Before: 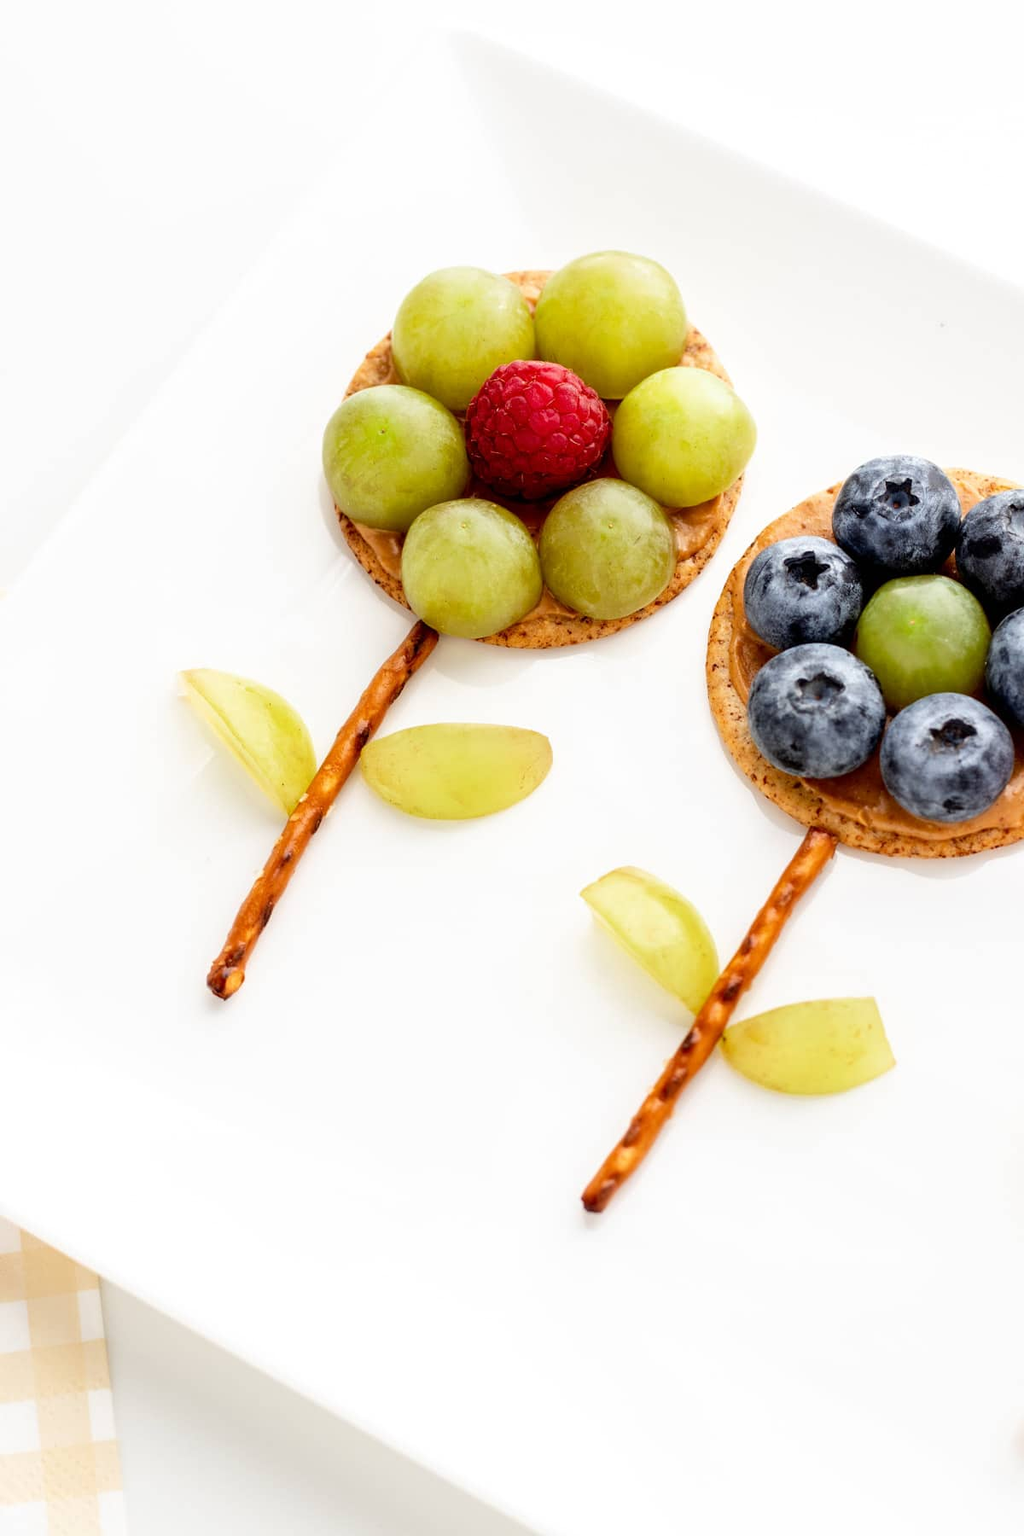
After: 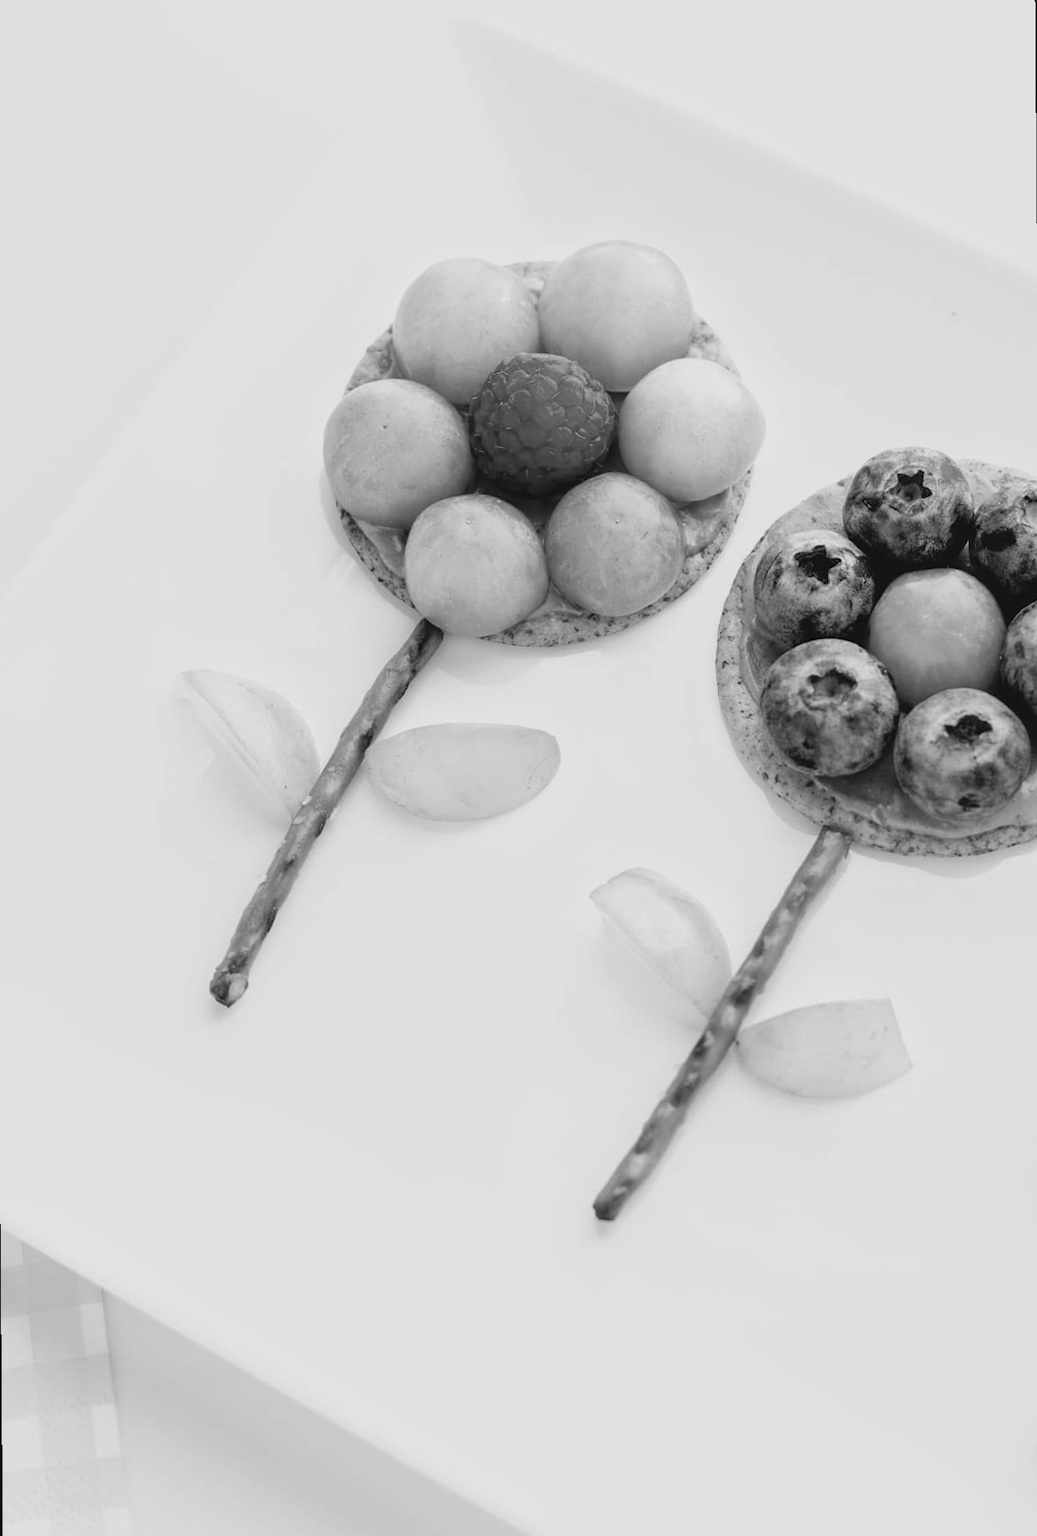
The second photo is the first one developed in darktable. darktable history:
rotate and perspective: rotation -0.45°, automatic cropping original format, crop left 0.008, crop right 0.992, crop top 0.012, crop bottom 0.988
haze removal: compatibility mode true, adaptive false
contrast brightness saturation: contrast -0.1, brightness 0.05, saturation 0.08
monochrome: a -74.22, b 78.2
